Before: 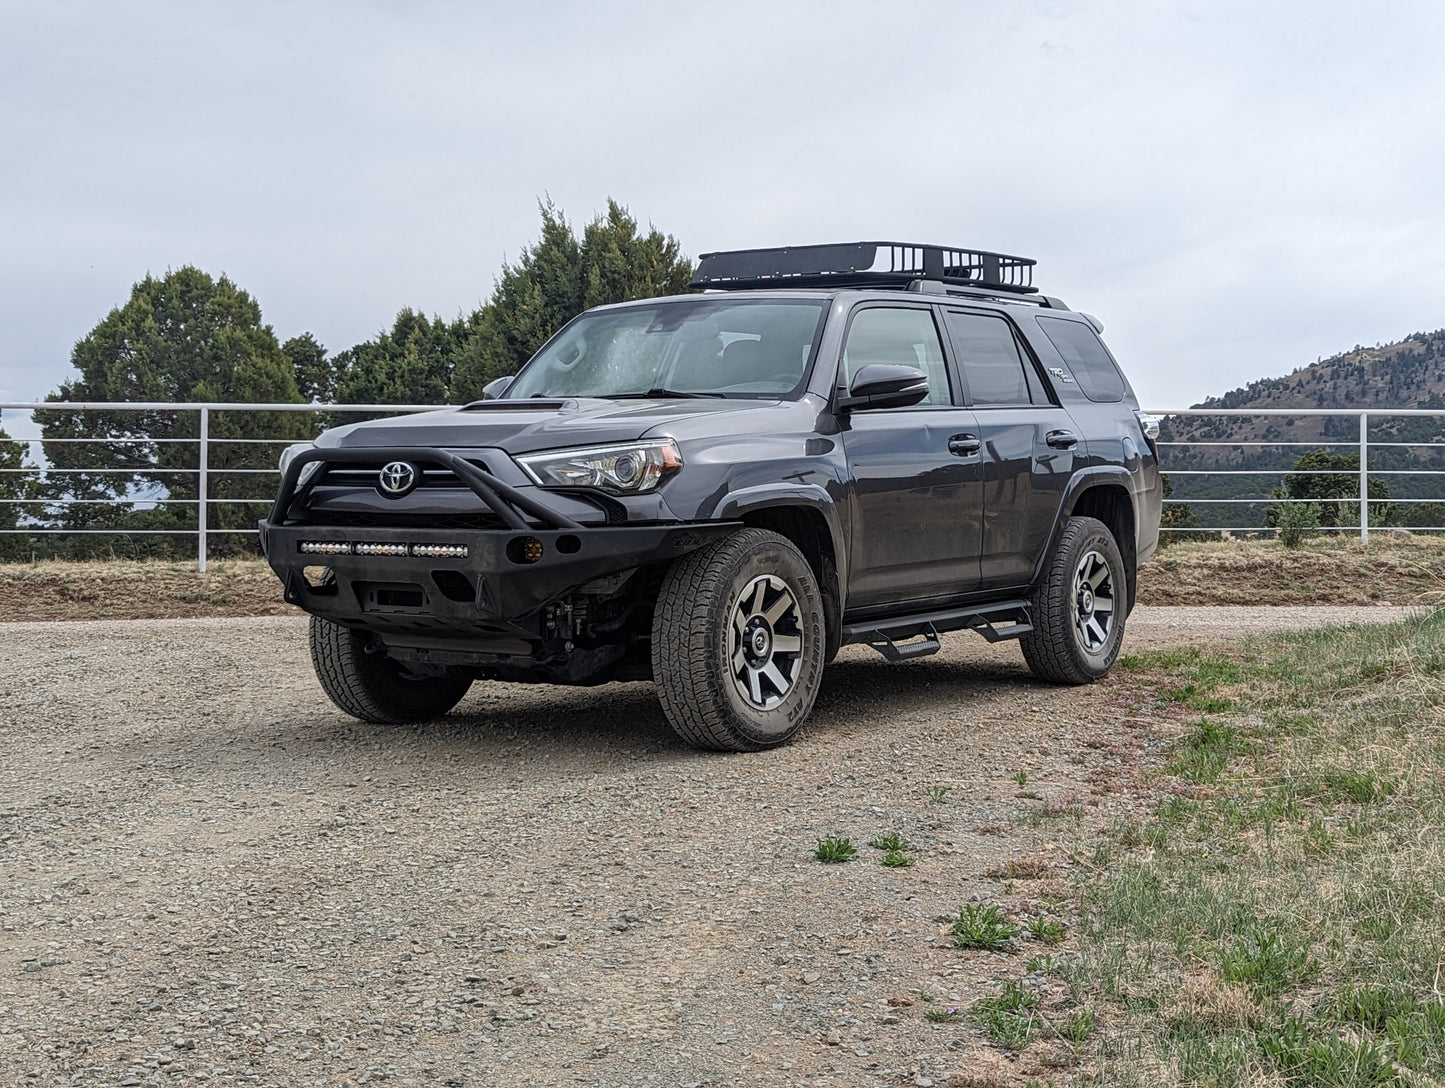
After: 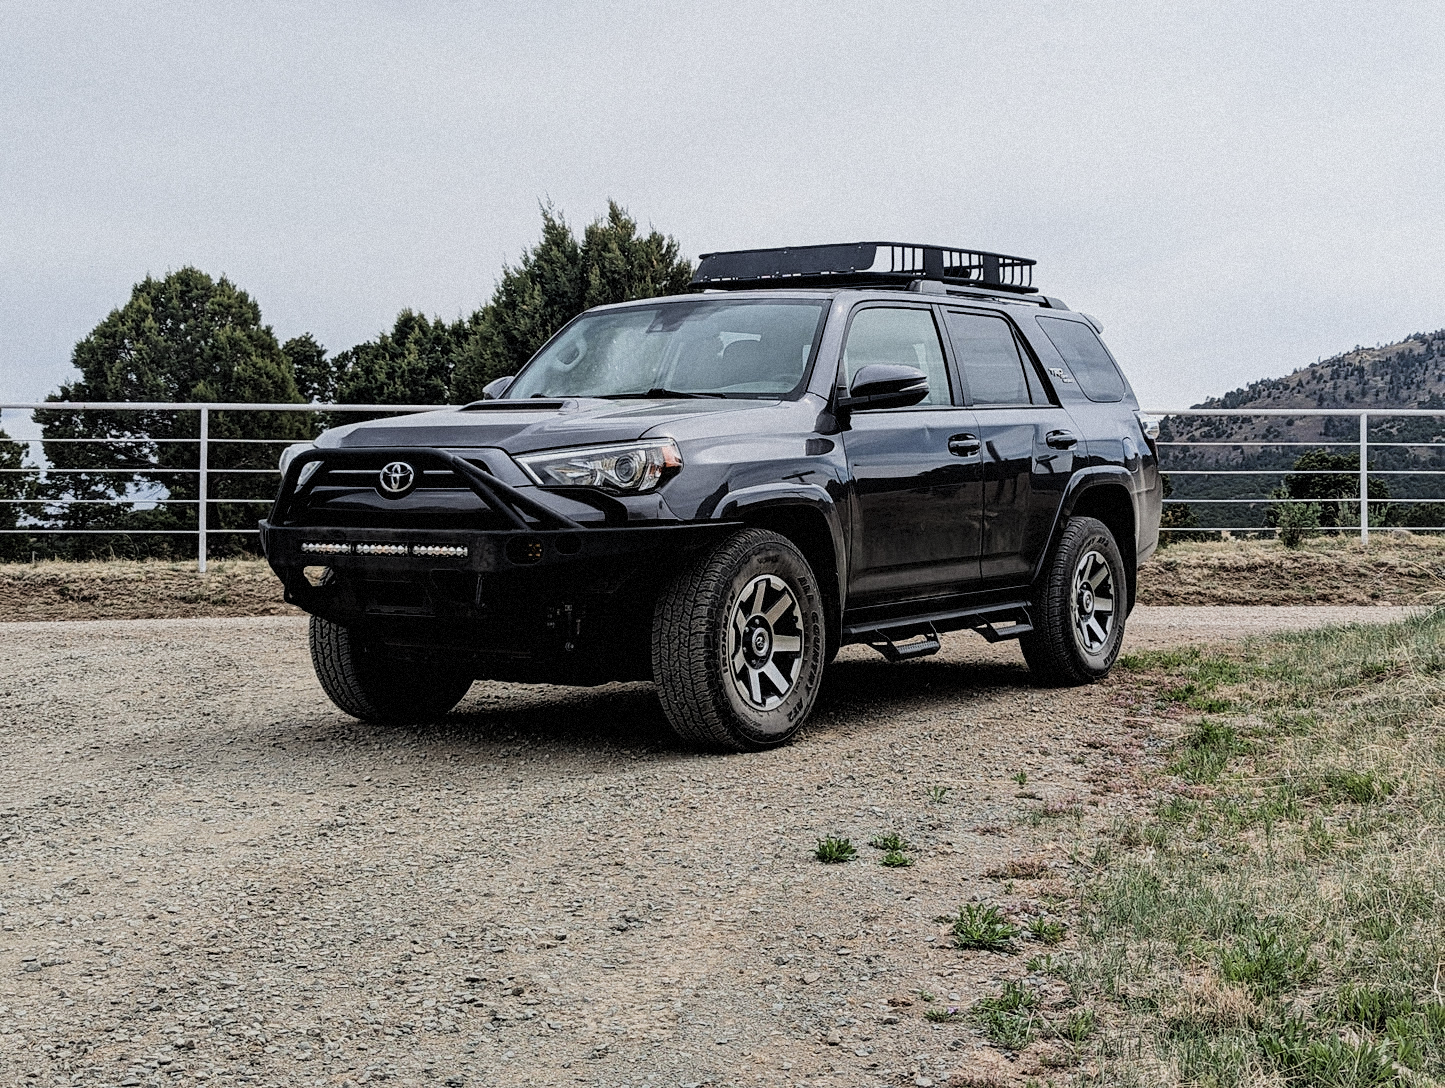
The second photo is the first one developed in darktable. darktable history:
grain: mid-tones bias 0%
filmic rgb: black relative exposure -5 EV, hardness 2.88, contrast 1.4, highlights saturation mix -30%
